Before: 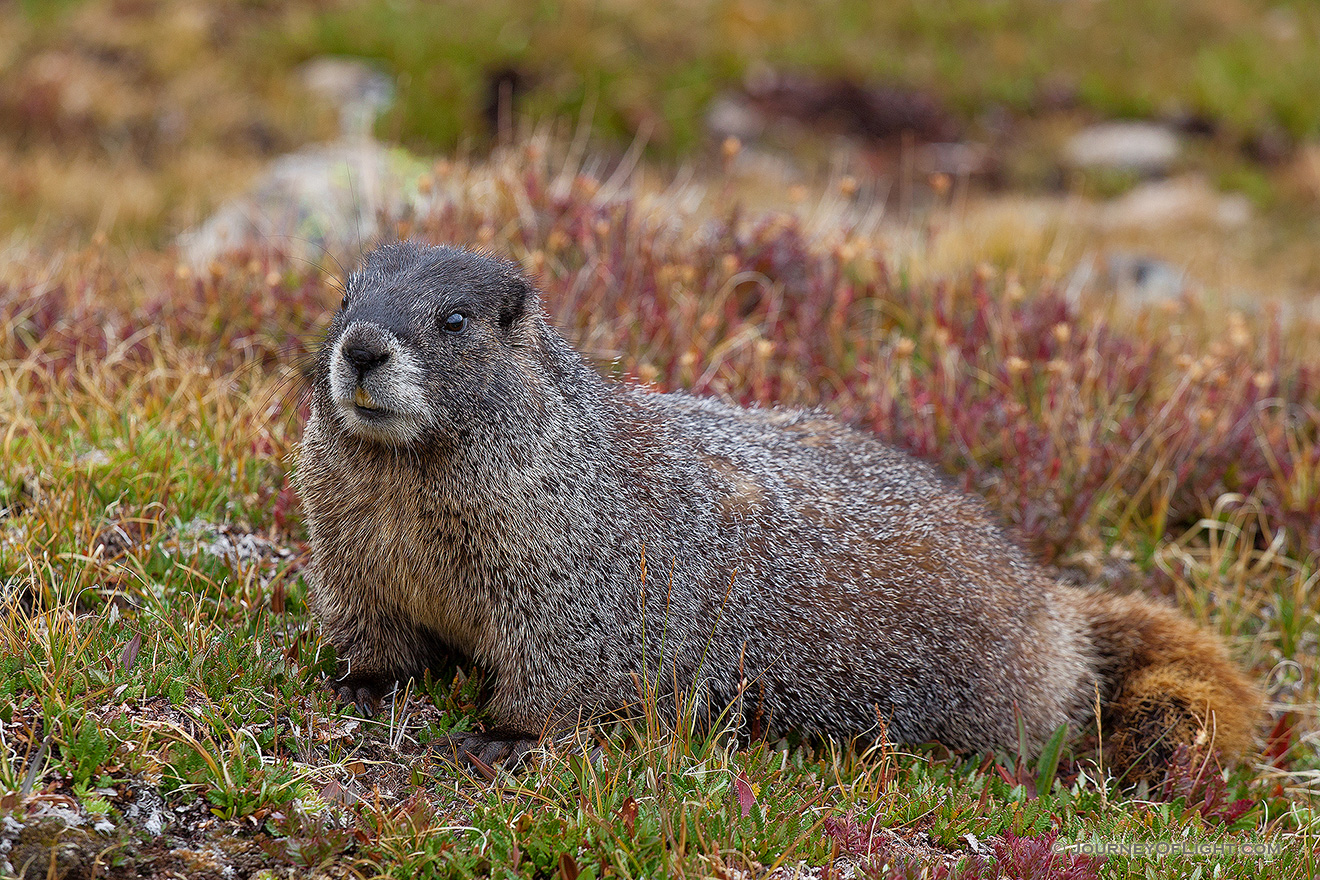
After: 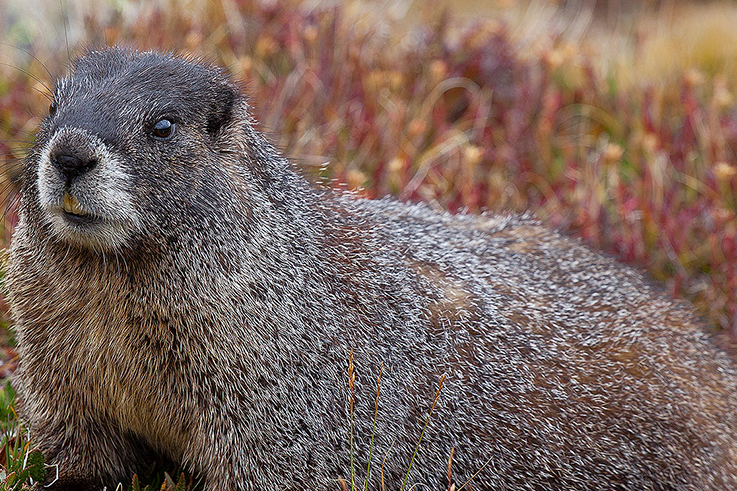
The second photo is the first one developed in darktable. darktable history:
crop and rotate: left 22.13%, top 22.054%, right 22.026%, bottom 22.102%
shadows and highlights: shadows 20.91, highlights -35.45, soften with gaussian
